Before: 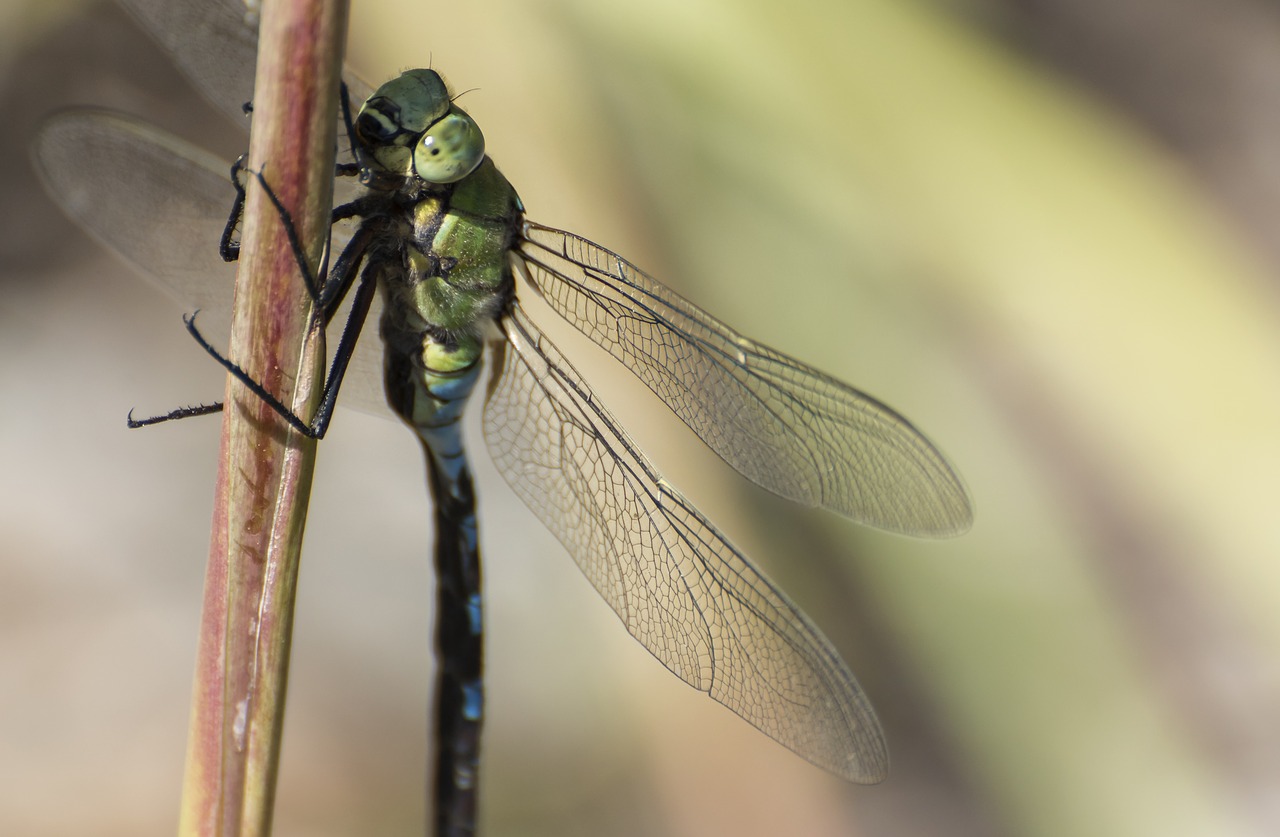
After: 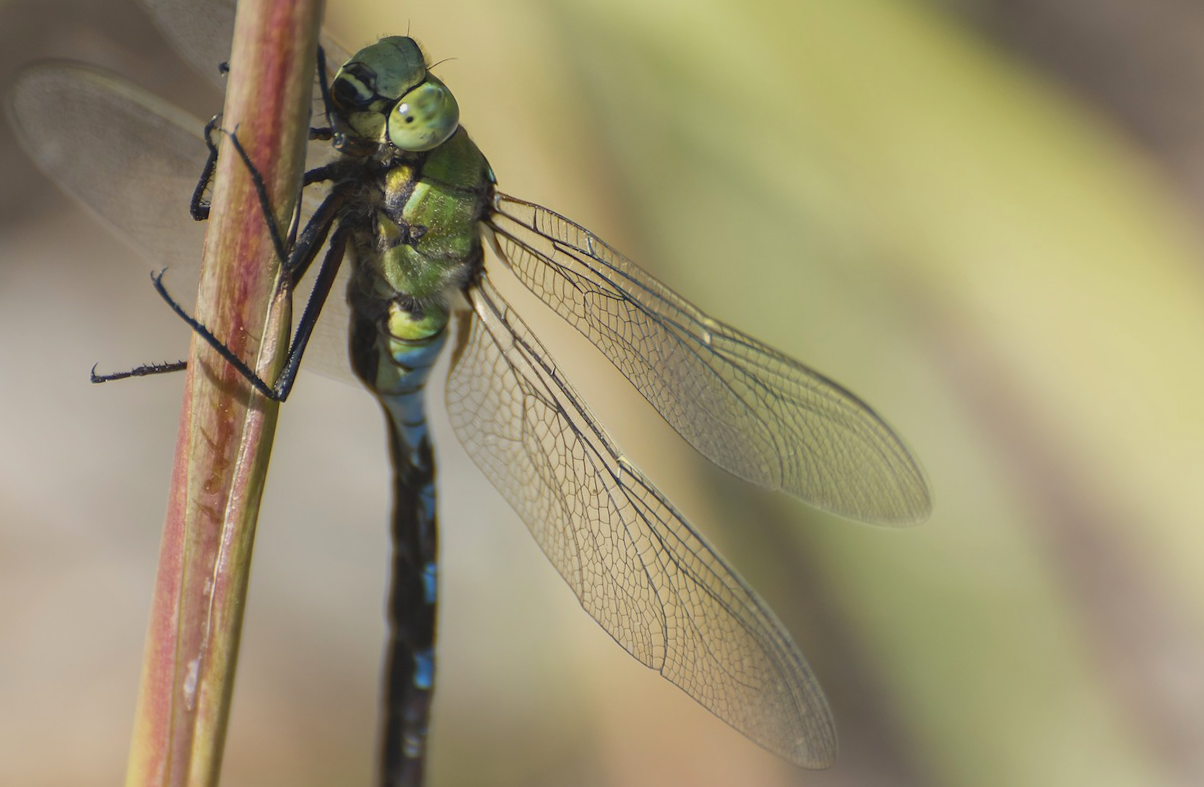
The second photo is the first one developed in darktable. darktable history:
crop and rotate: angle -2.38°
lowpass: radius 0.1, contrast 0.85, saturation 1.1, unbound 0
